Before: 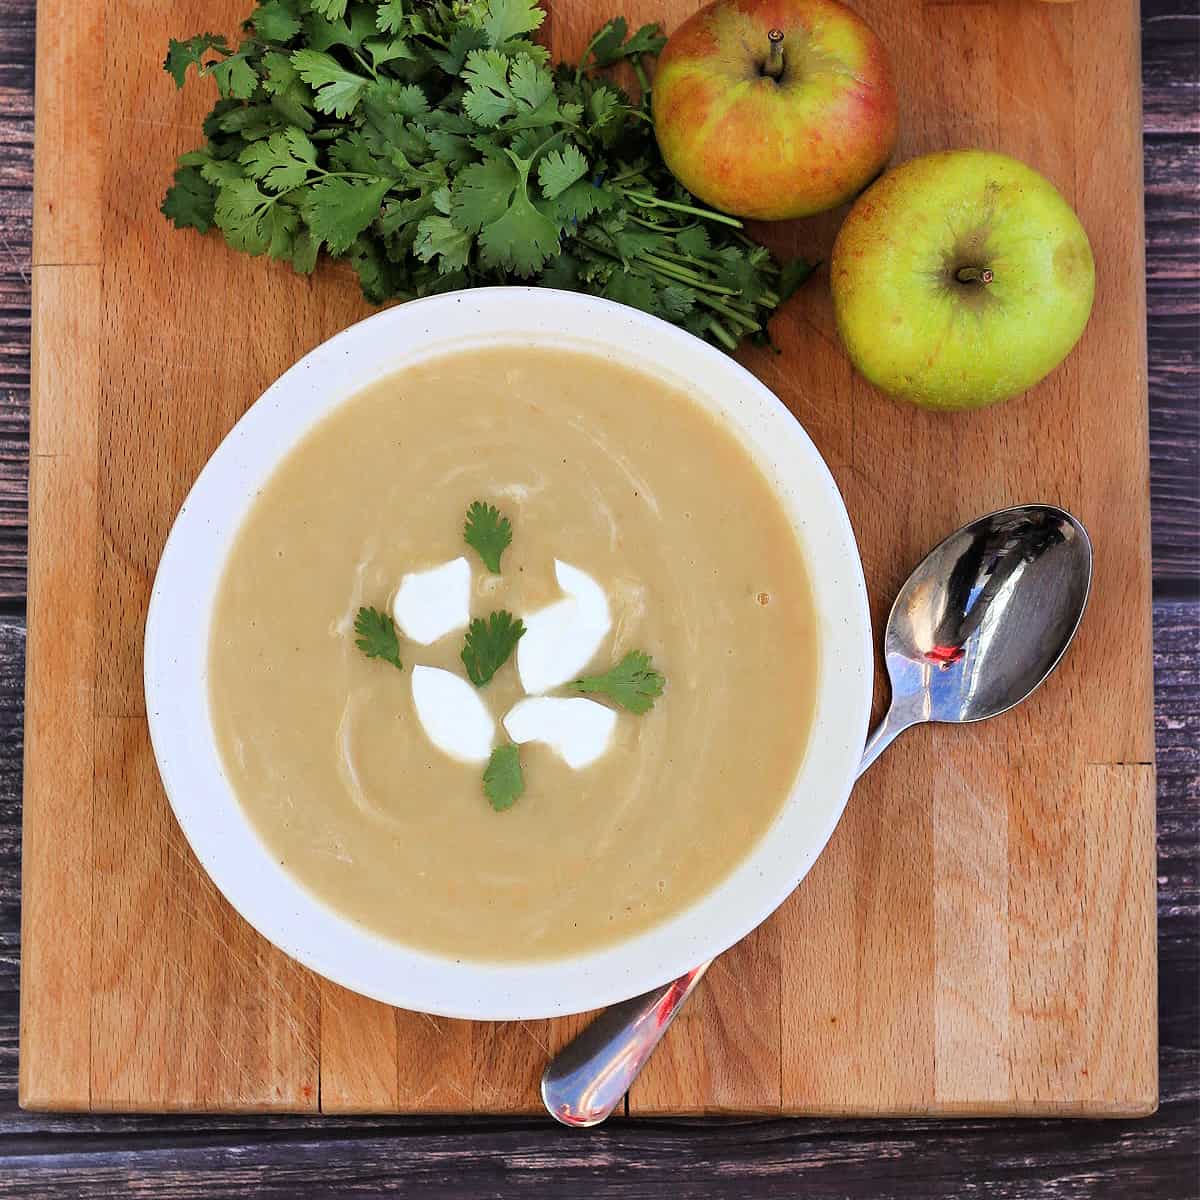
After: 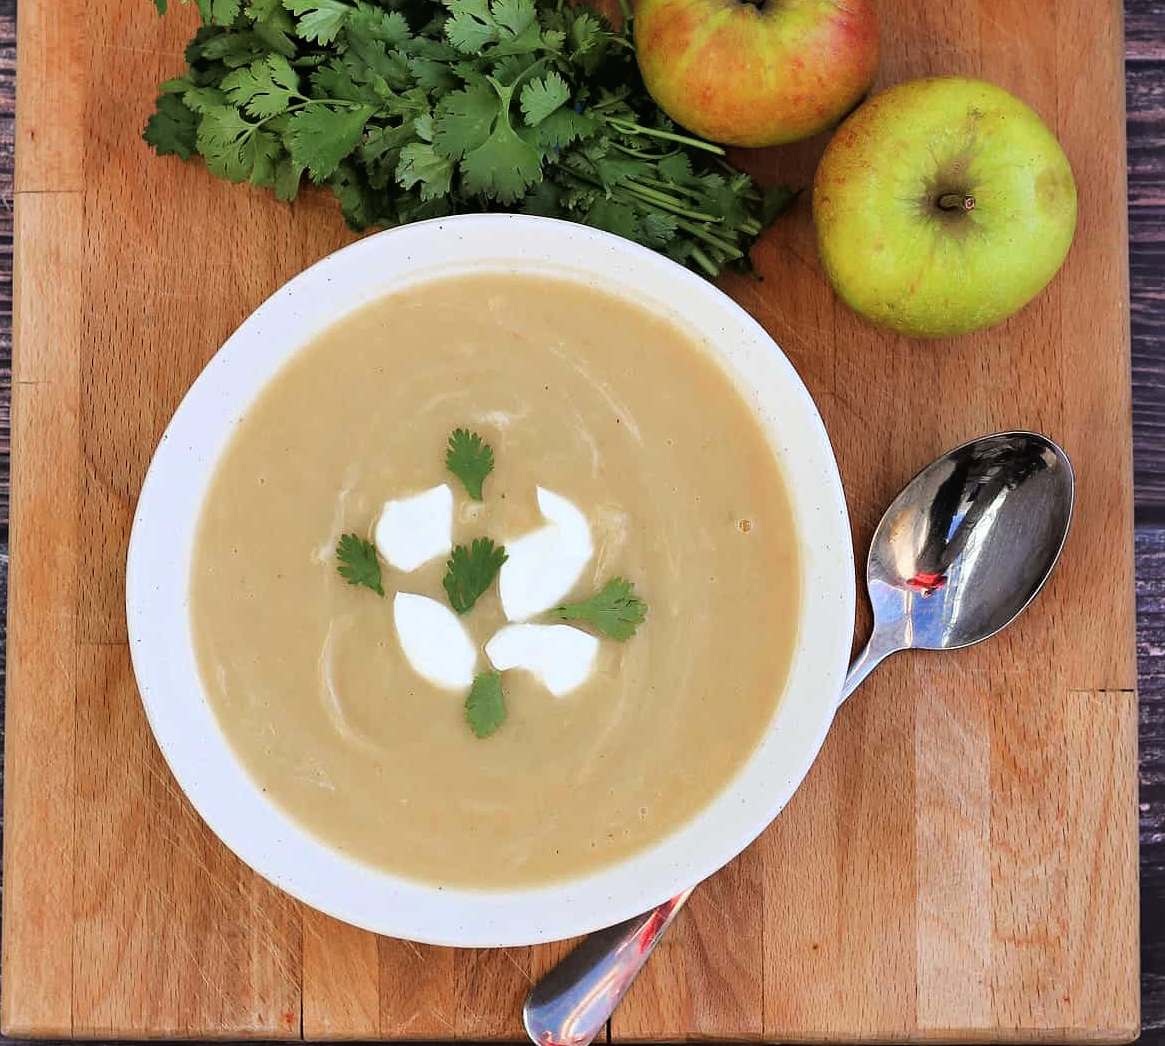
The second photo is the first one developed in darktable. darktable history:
color balance rgb: perceptual saturation grading › global saturation -3%
crop: left 1.507%, top 6.147%, right 1.379%, bottom 6.637%
surface blur: radius 16.53, green 0.002
